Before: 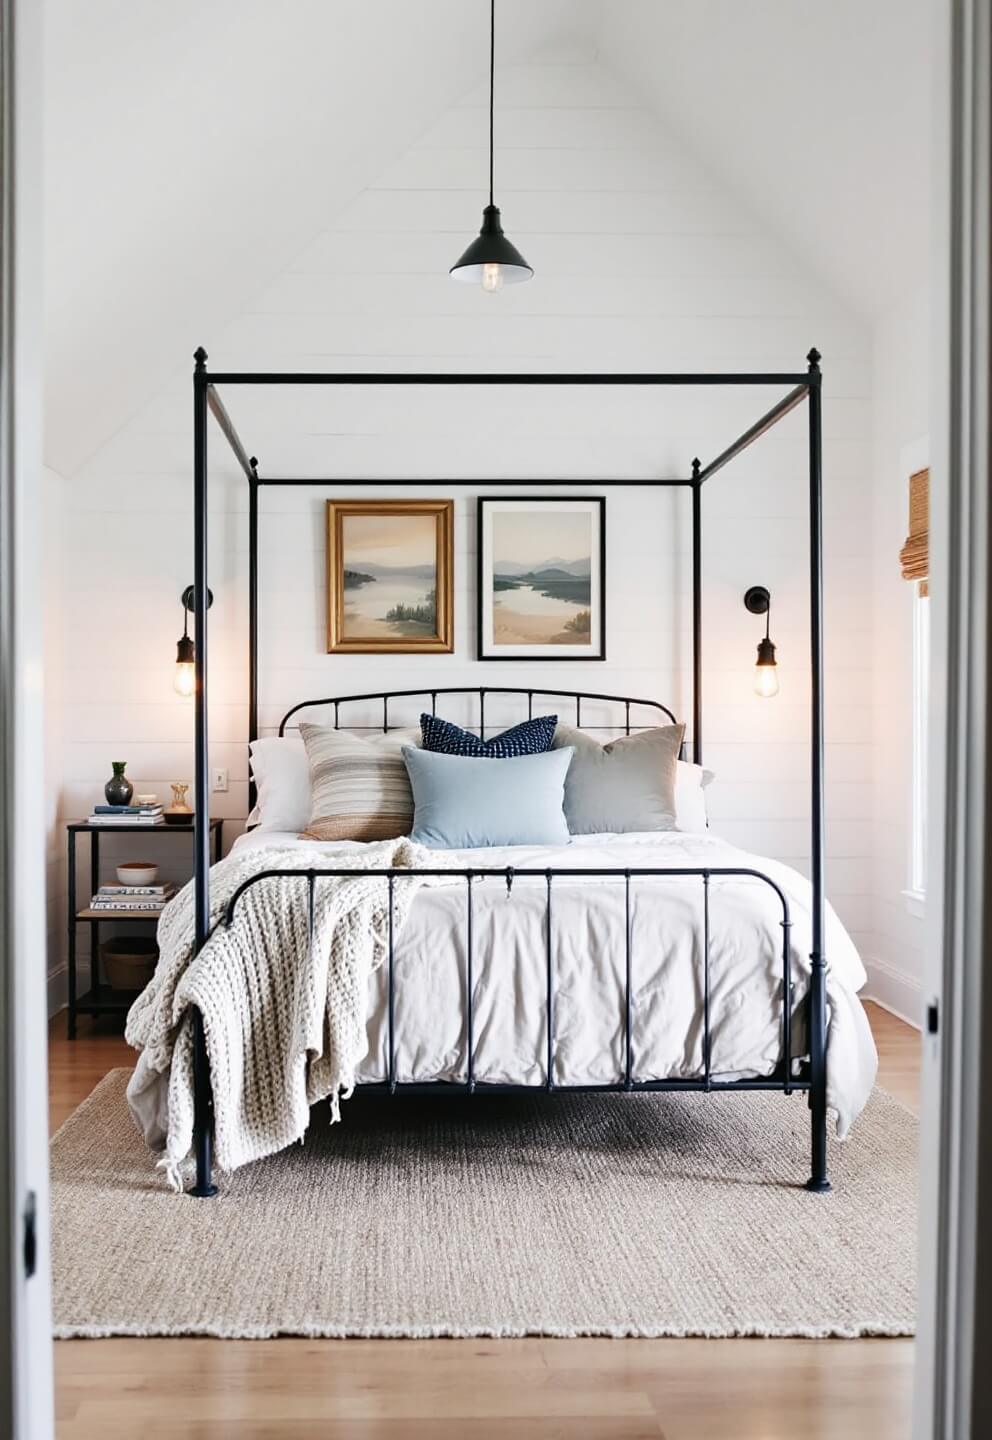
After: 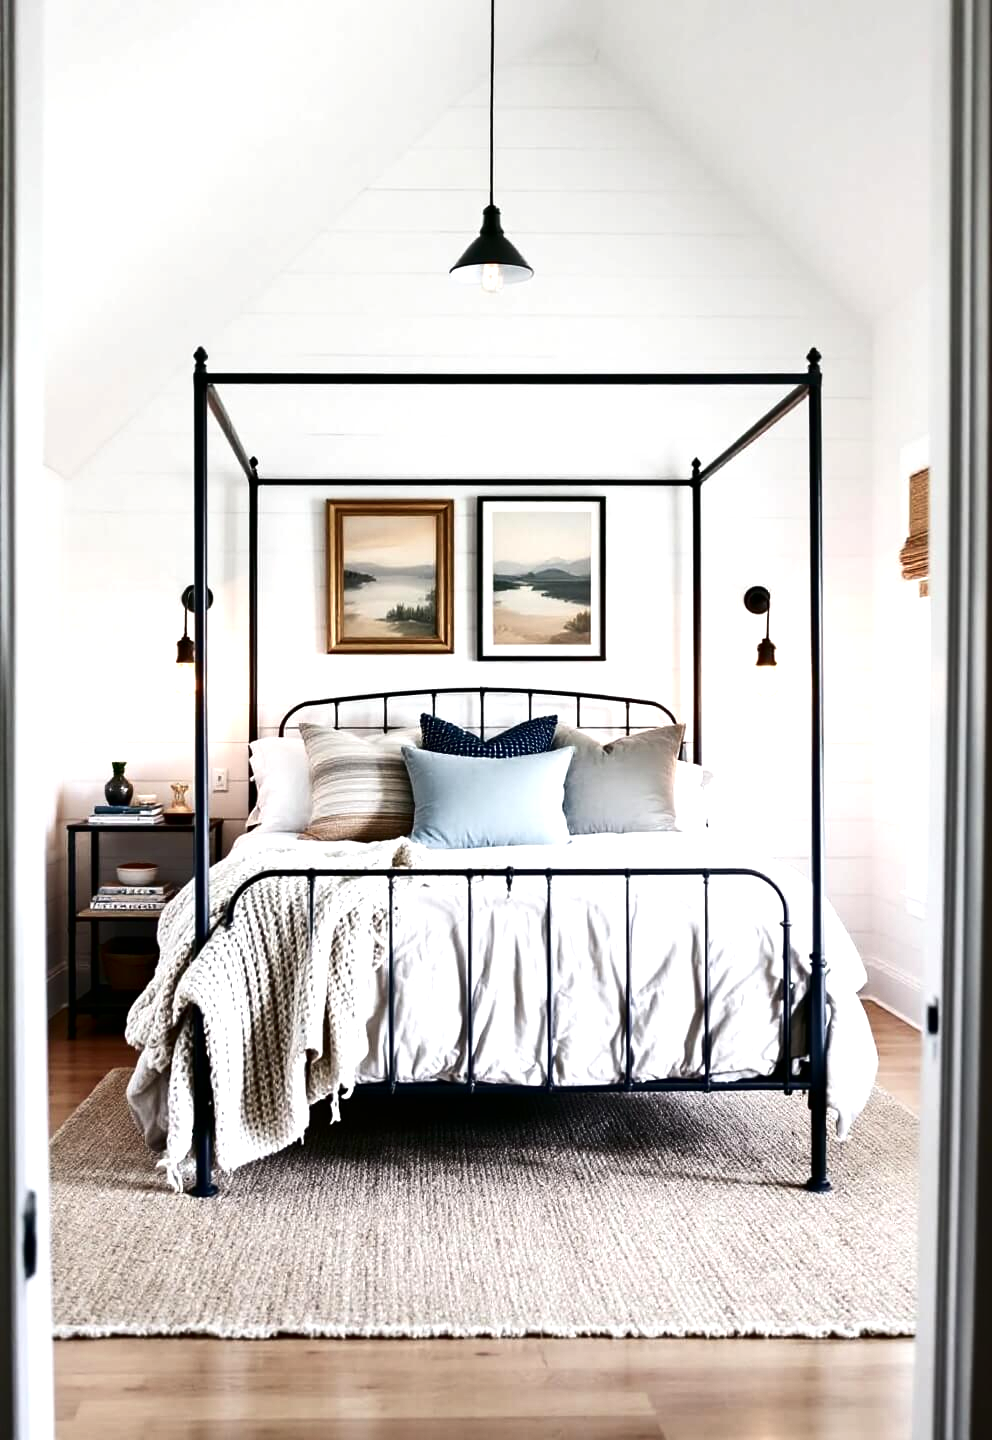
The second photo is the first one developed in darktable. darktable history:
contrast brightness saturation: contrast 0.131, brightness -0.243, saturation 0.147
color balance rgb: highlights gain › luminance 9.911%, perceptual saturation grading › global saturation -31.938%, perceptual brilliance grading › global brilliance 11.43%, global vibrance 20%
